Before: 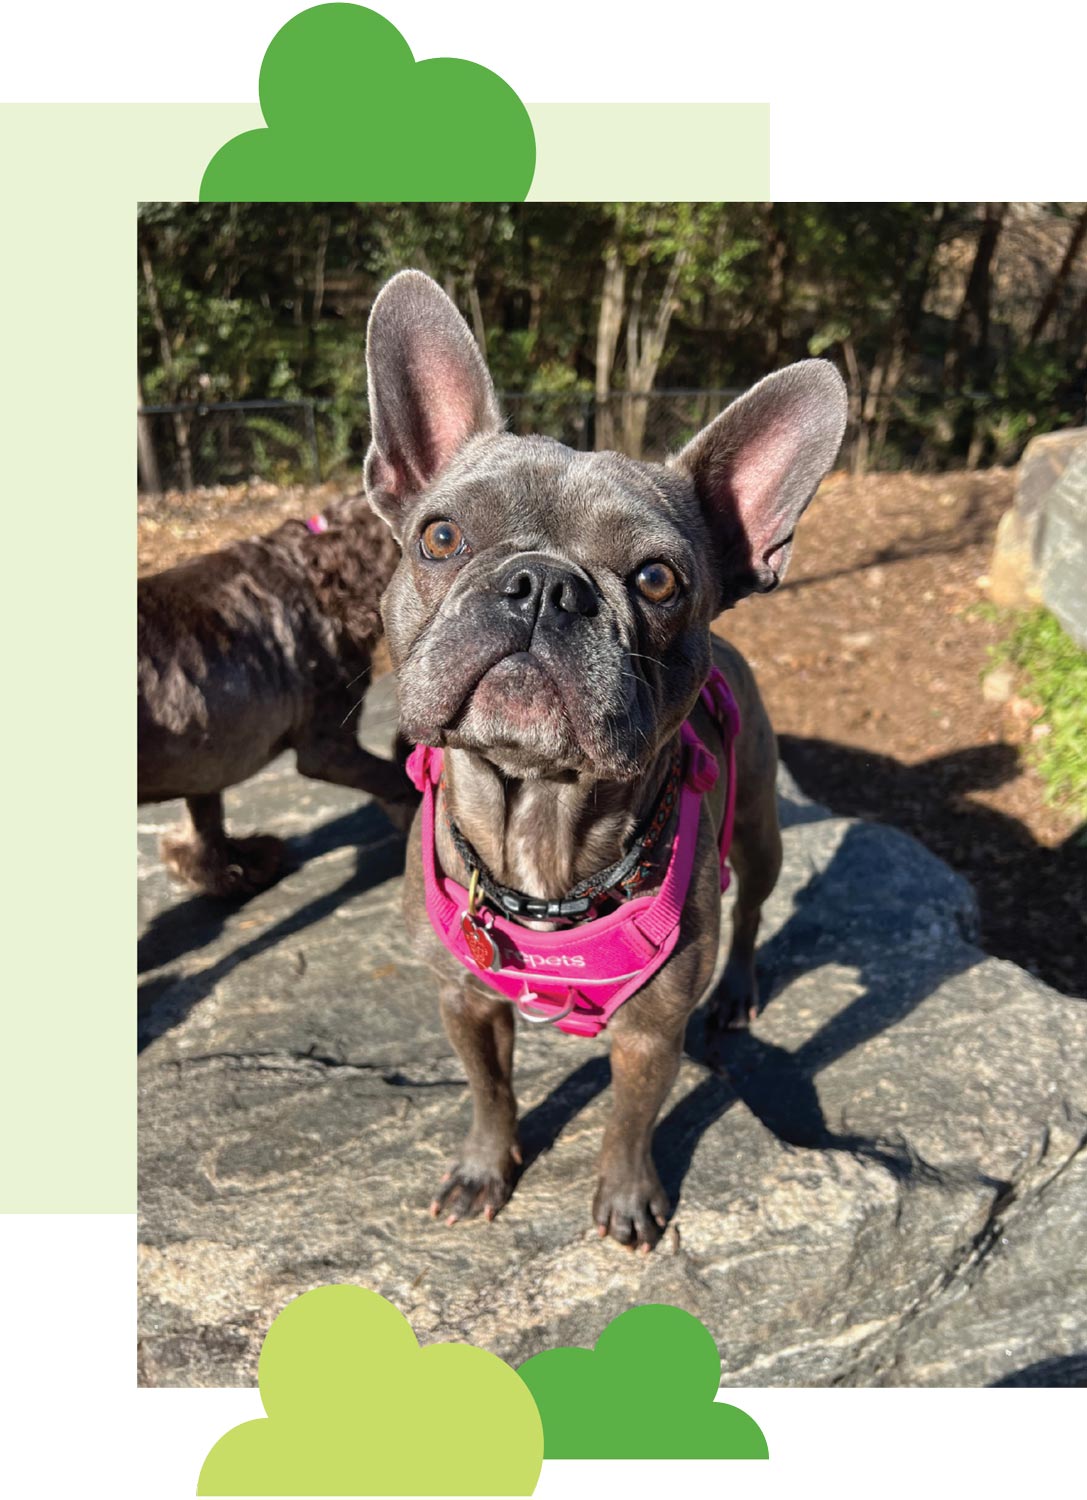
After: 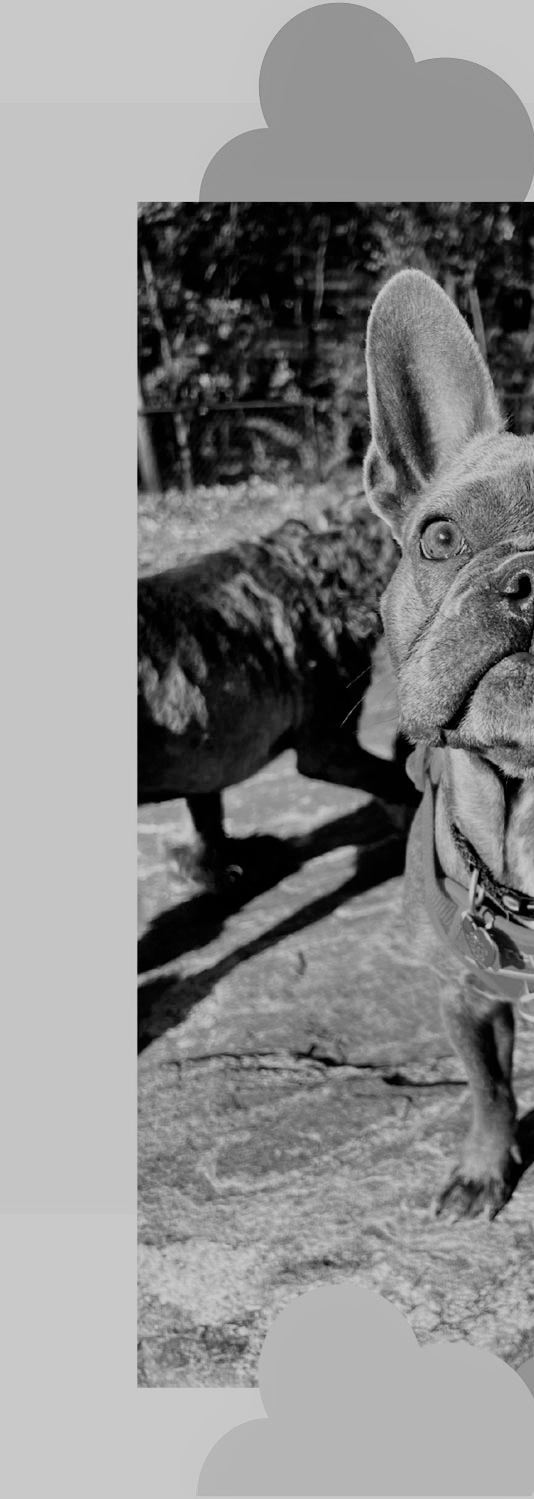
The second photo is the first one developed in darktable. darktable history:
monochrome: a -3.63, b -0.465
crop and rotate: left 0%, top 0%, right 50.845%
filmic rgb: black relative exposure -6.15 EV, white relative exposure 6.96 EV, hardness 2.23, color science v6 (2022)
